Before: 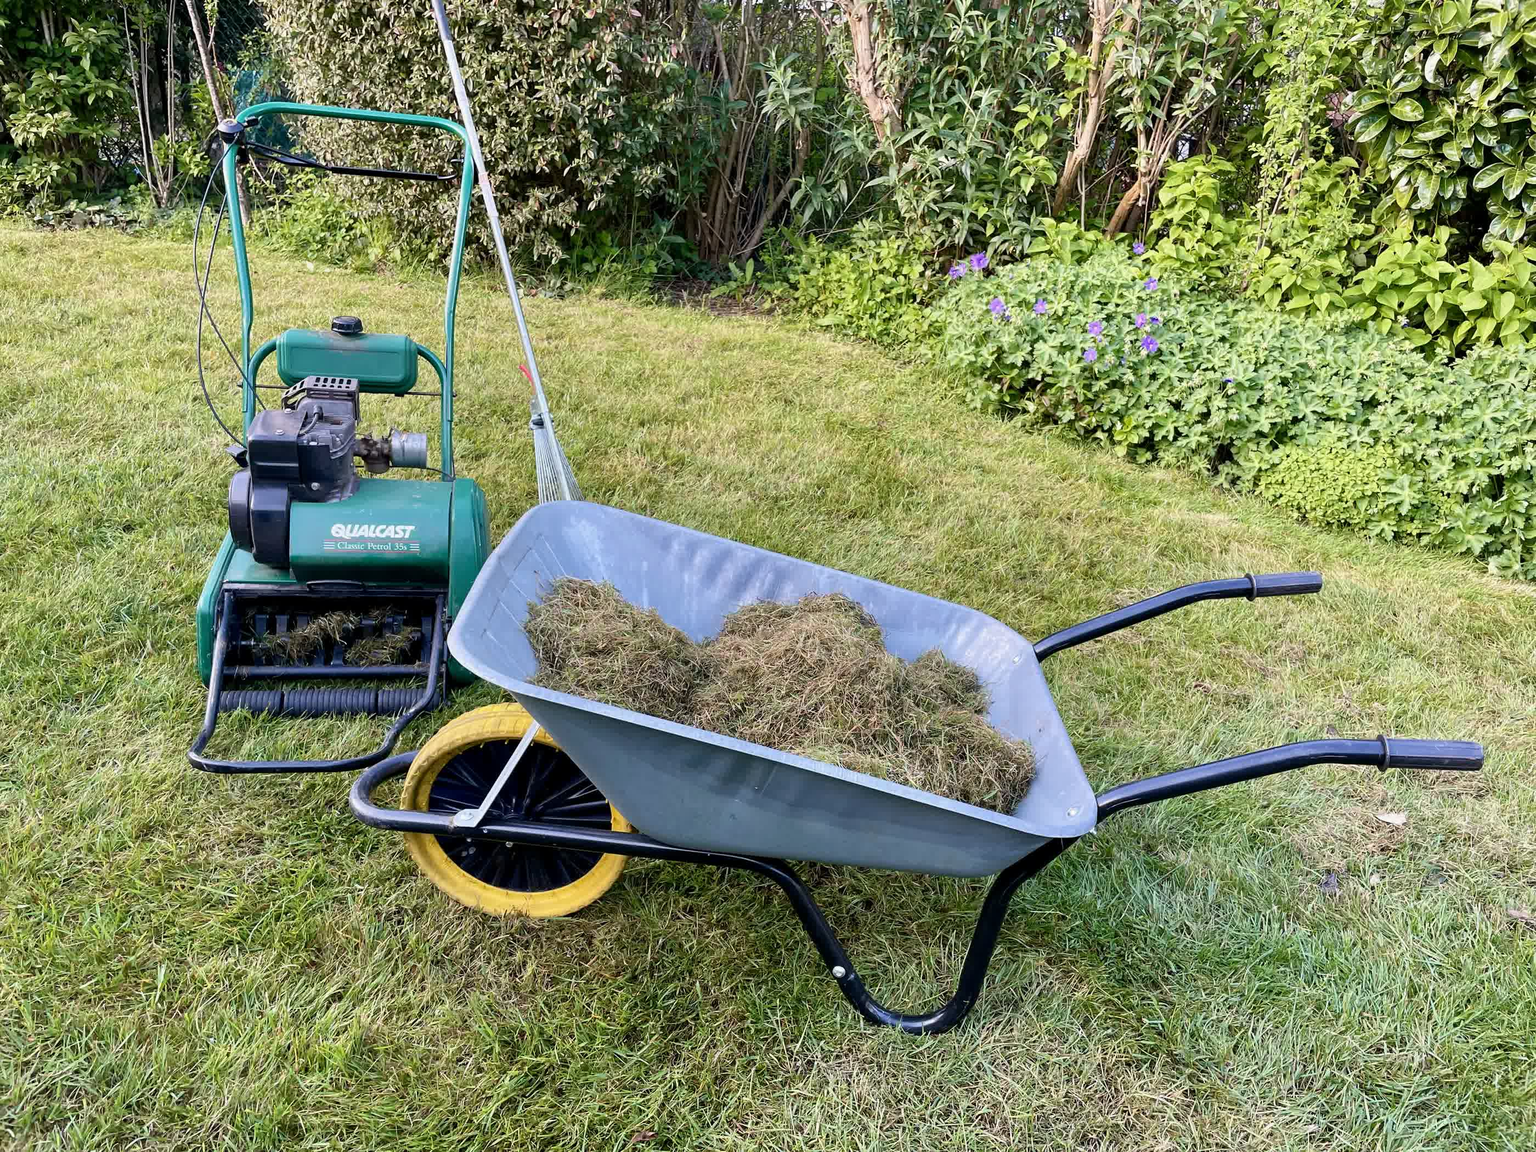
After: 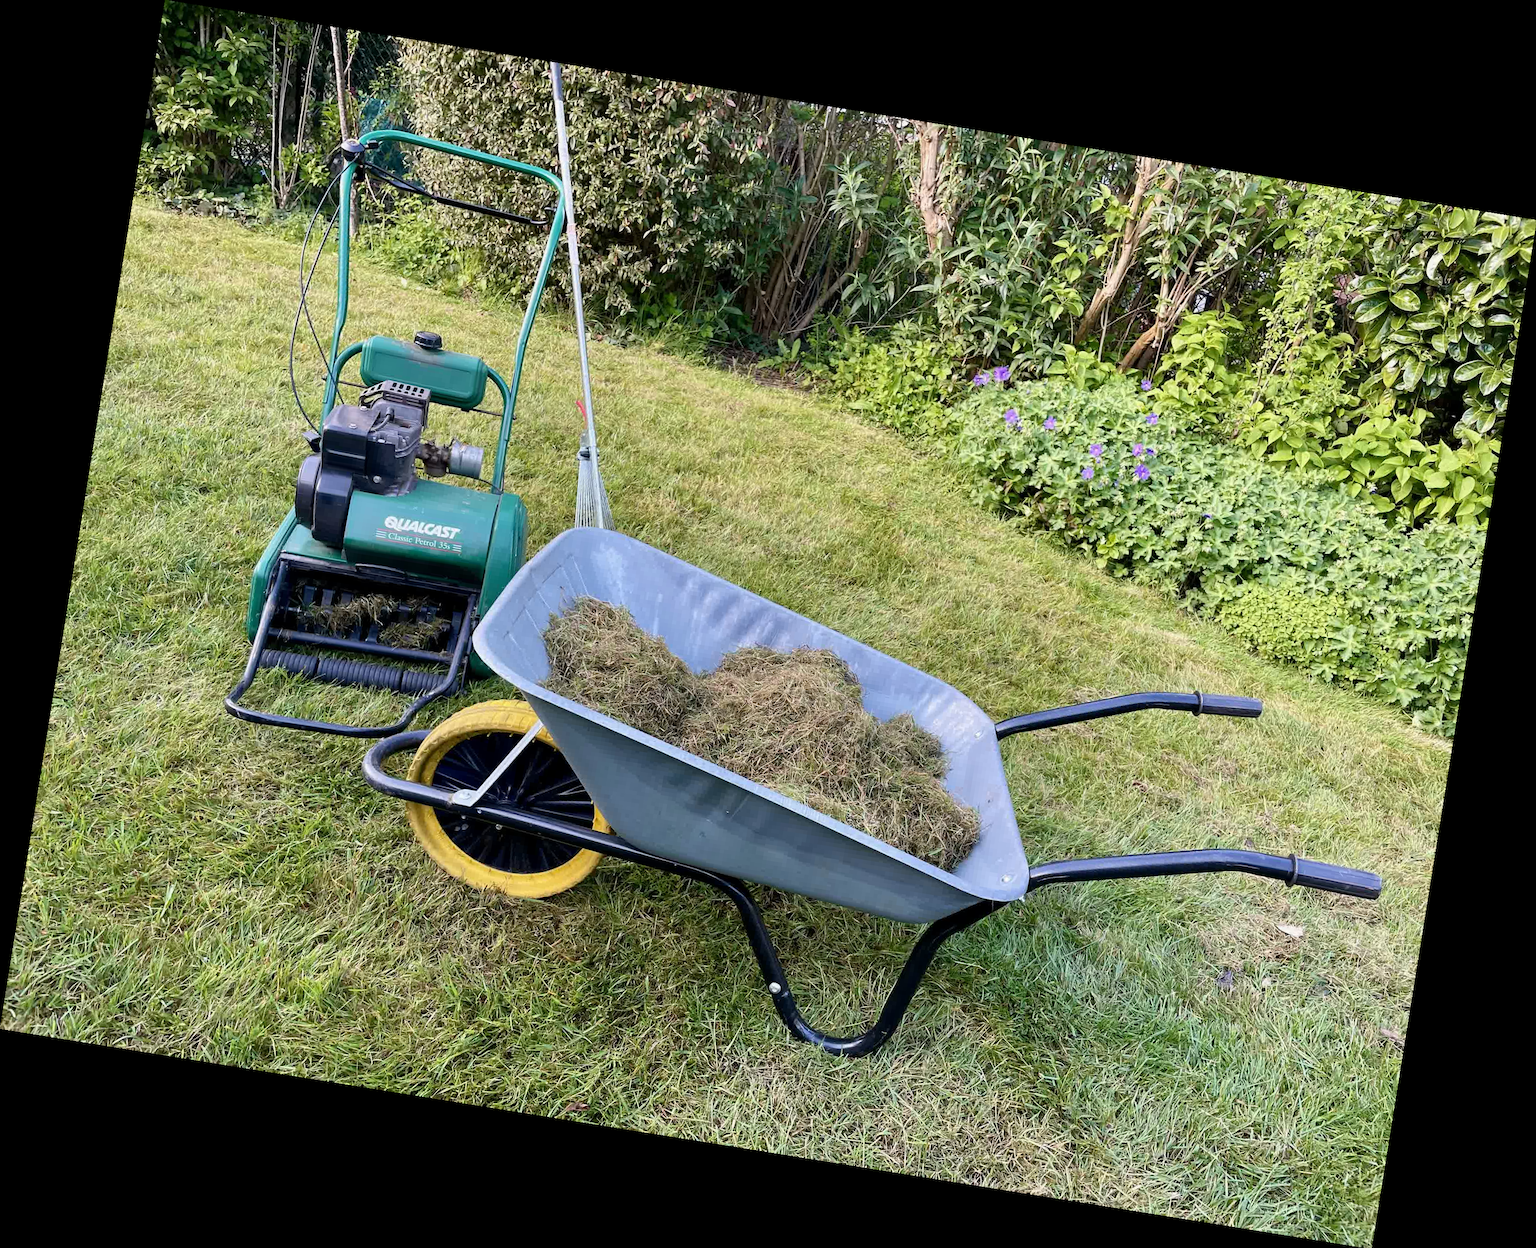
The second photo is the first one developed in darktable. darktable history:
rotate and perspective: rotation 9.12°, automatic cropping off
base curve: exposure shift 0, preserve colors none
